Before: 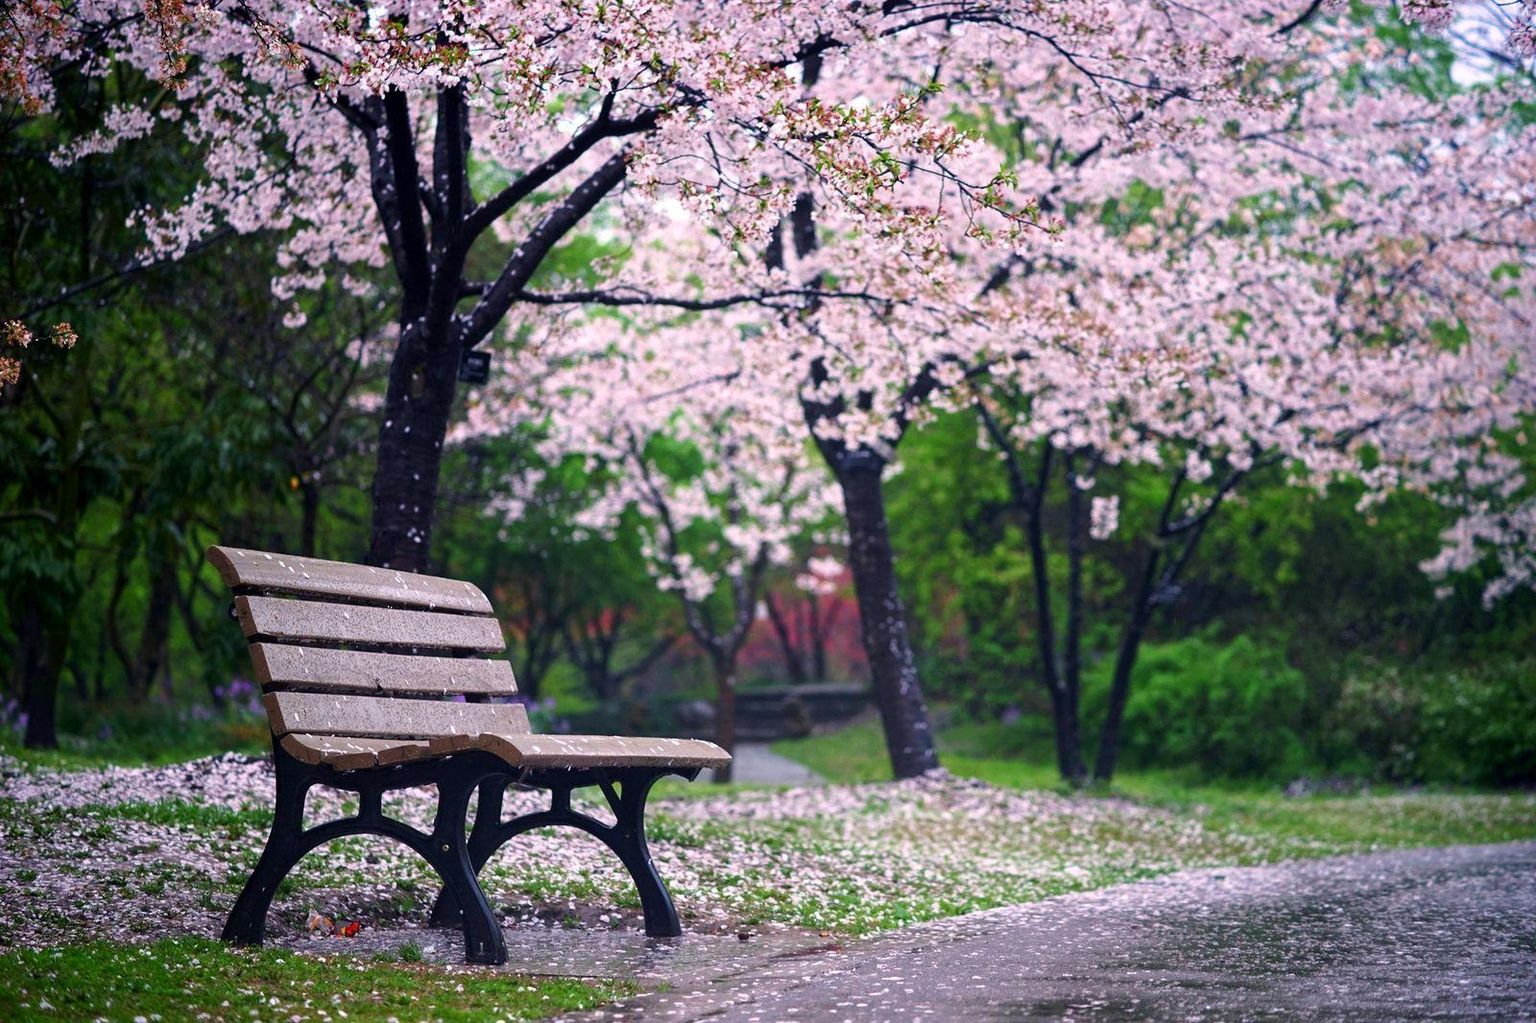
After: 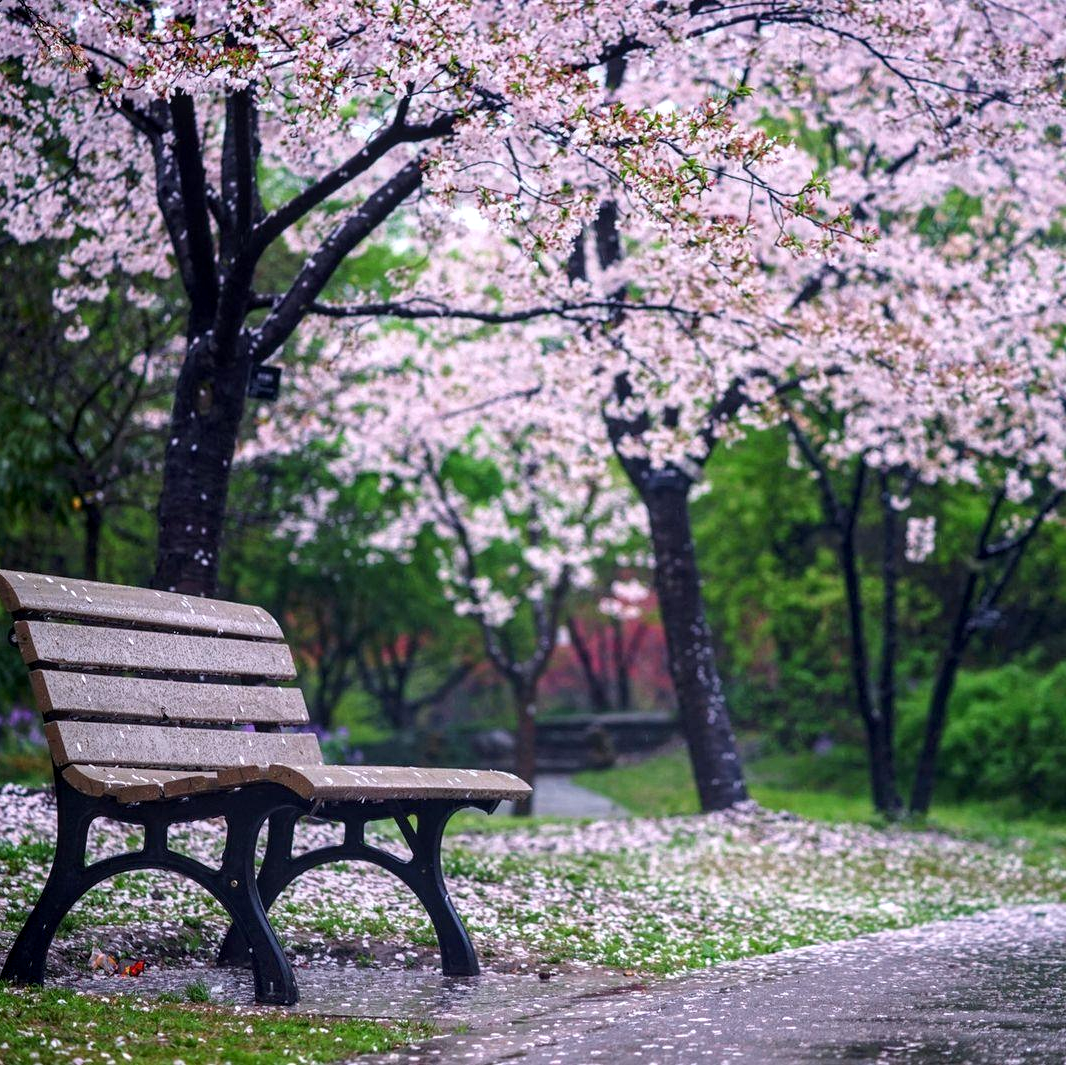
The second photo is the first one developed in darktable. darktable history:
white balance: red 0.98, blue 1.034
crop and rotate: left 14.436%, right 18.898%
local contrast: on, module defaults
